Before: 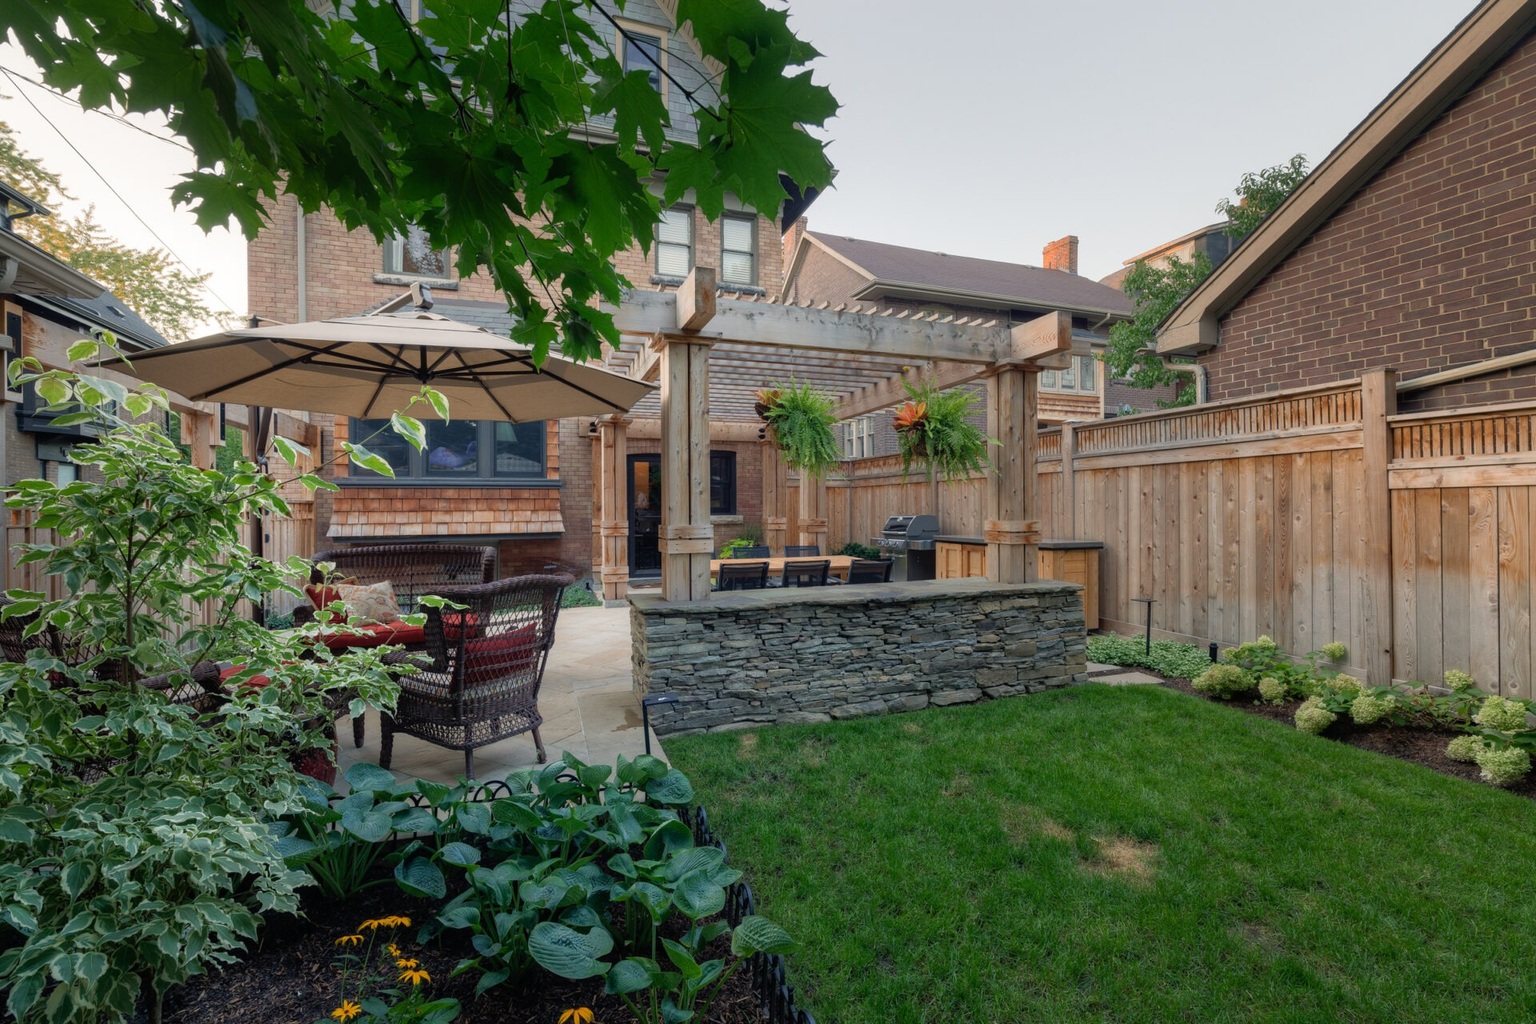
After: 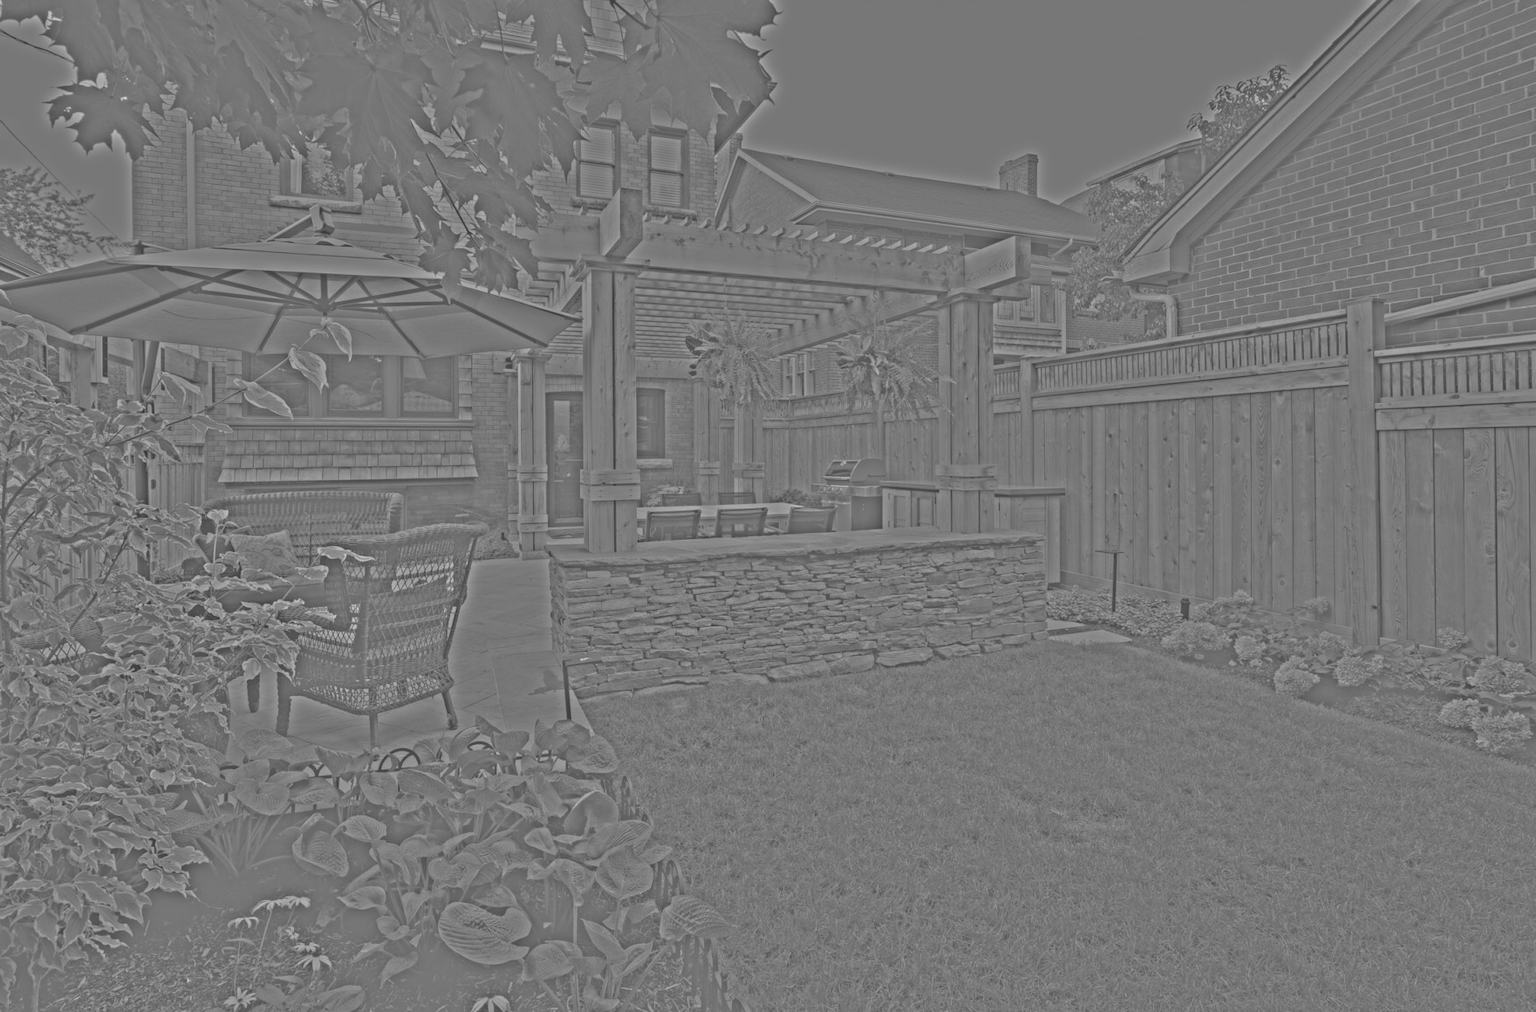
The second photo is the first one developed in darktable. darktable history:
crop and rotate: left 8.262%, top 9.226%
highpass: sharpness 25.84%, contrast boost 14.94%
color balance rgb: perceptual saturation grading › global saturation 20%, perceptual saturation grading › highlights -50%, perceptual saturation grading › shadows 30%
